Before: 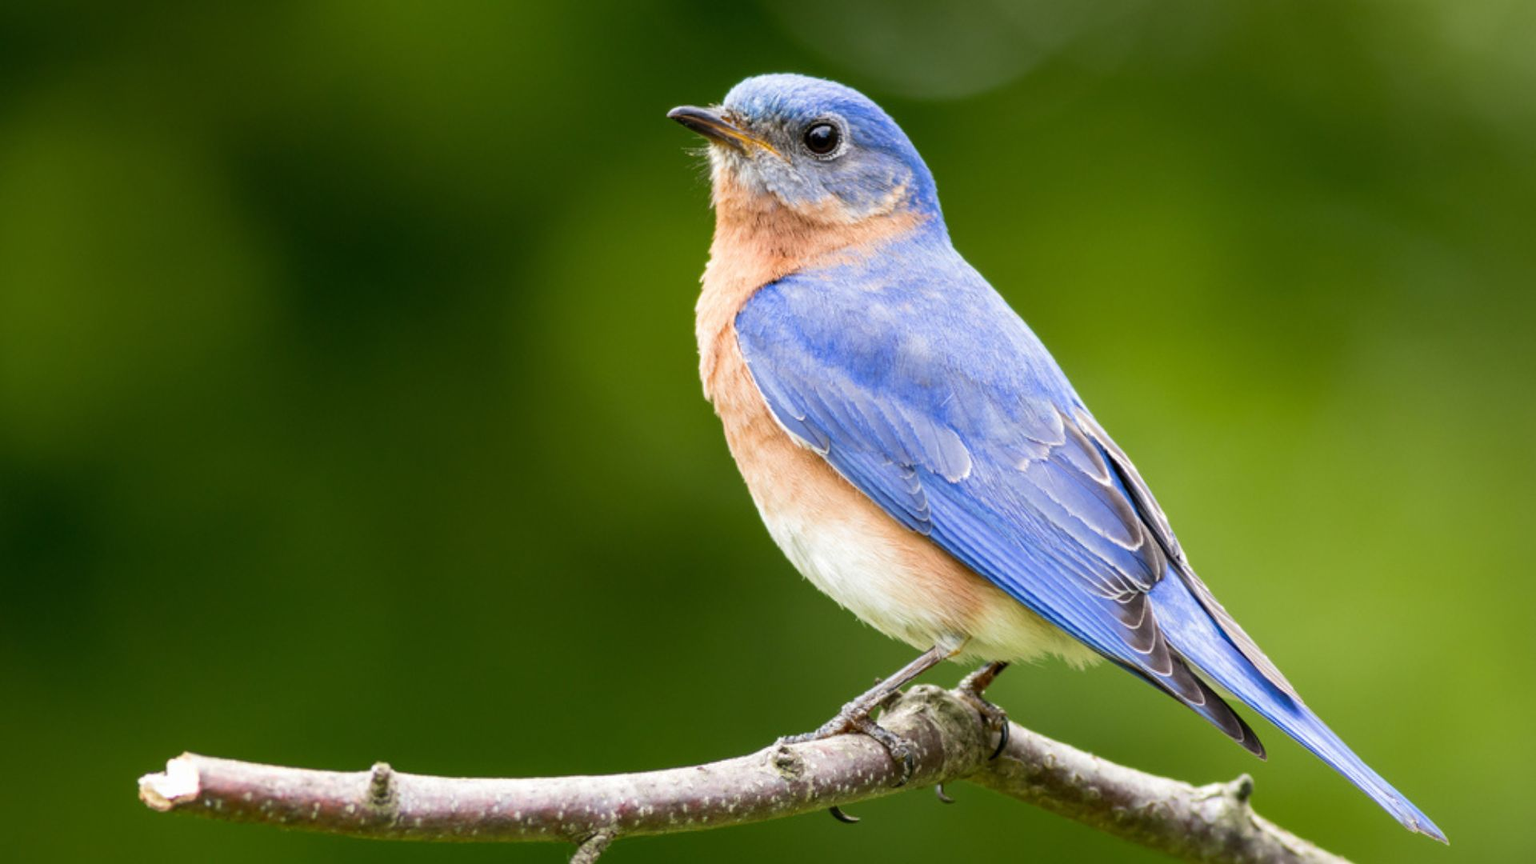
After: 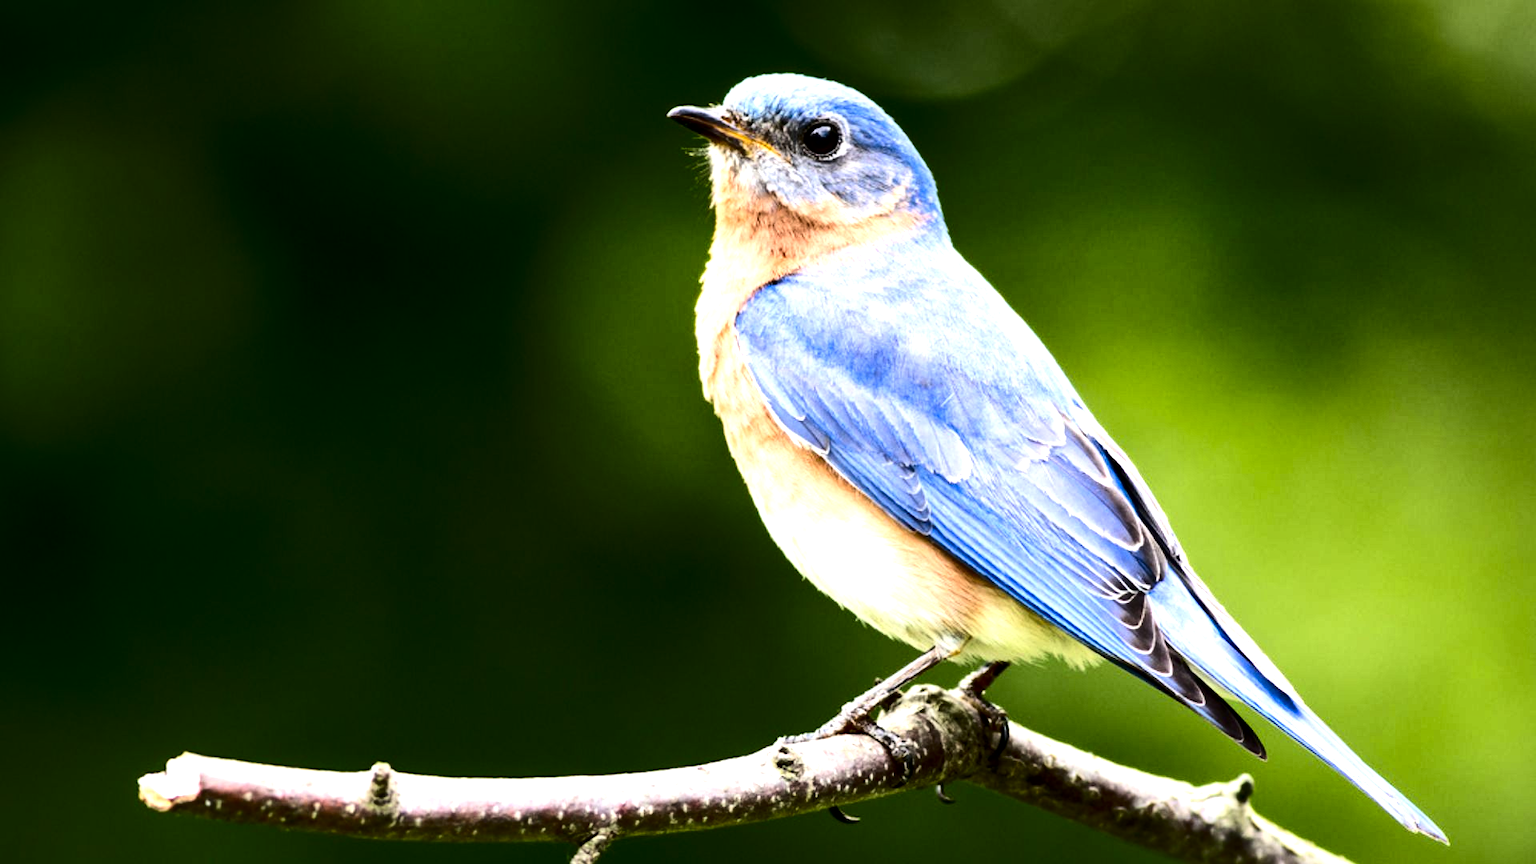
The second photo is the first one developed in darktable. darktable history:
contrast brightness saturation: contrast 0.203, brightness -0.108, saturation 0.095
tone equalizer: -8 EV -1.1 EV, -7 EV -1.01 EV, -6 EV -0.881 EV, -5 EV -0.587 EV, -3 EV 0.609 EV, -2 EV 0.852 EV, -1 EV 1.01 EV, +0 EV 1.08 EV, edges refinement/feathering 500, mask exposure compensation -1.57 EV, preserve details no
local contrast: mode bilateral grid, contrast 19, coarseness 50, detail 132%, midtone range 0.2
